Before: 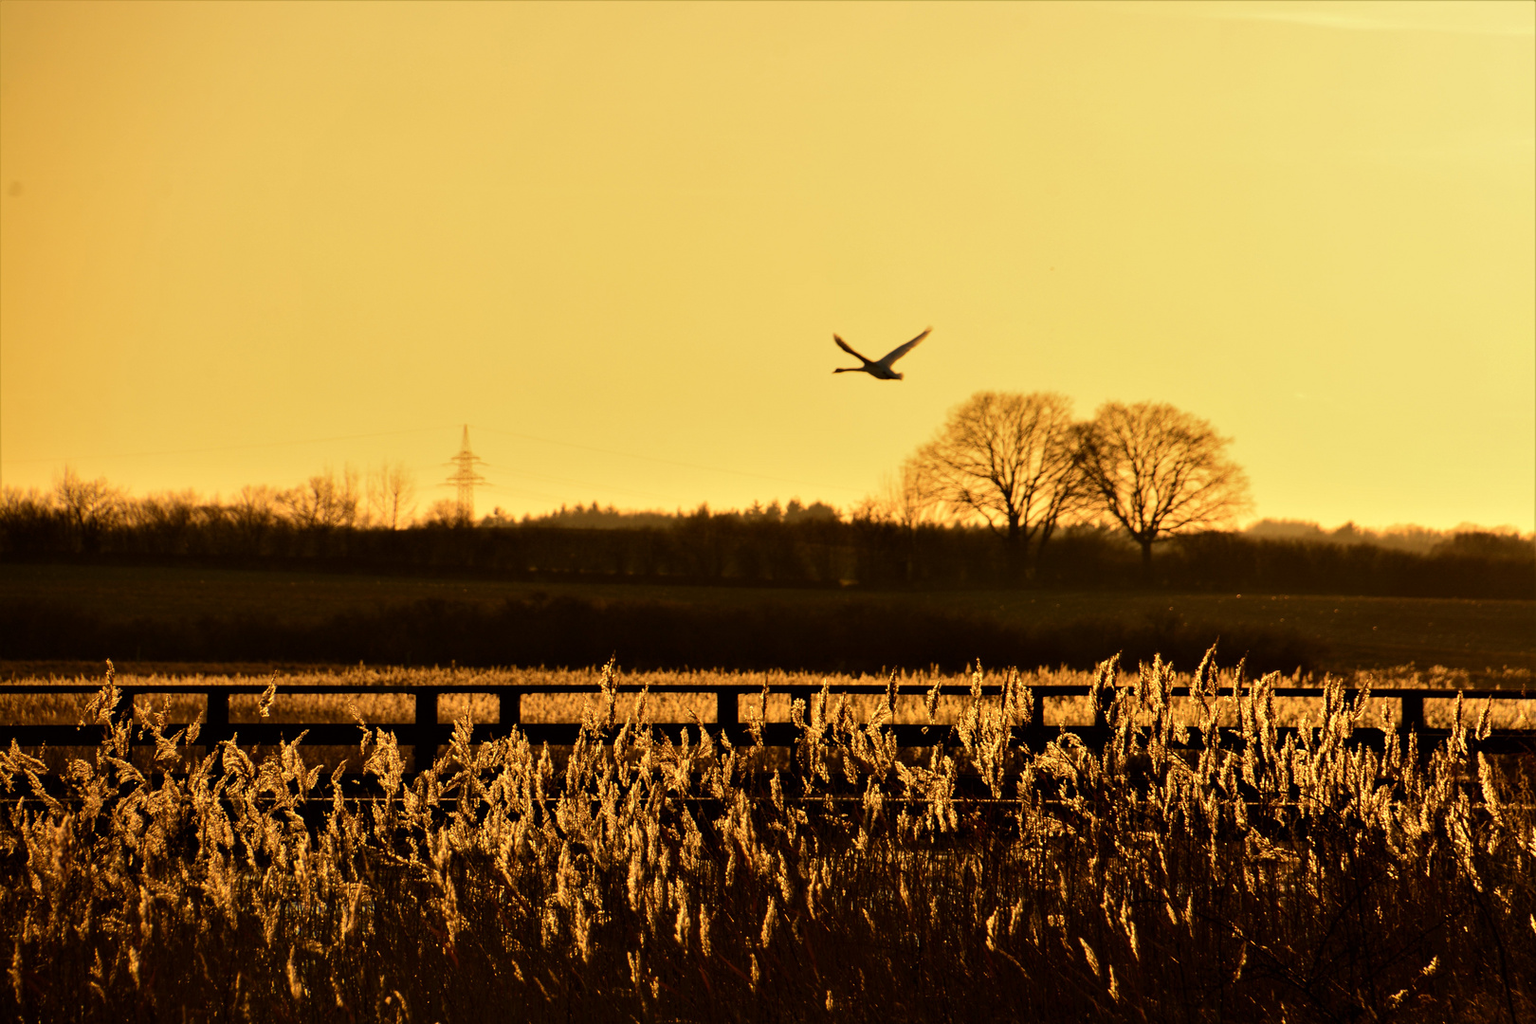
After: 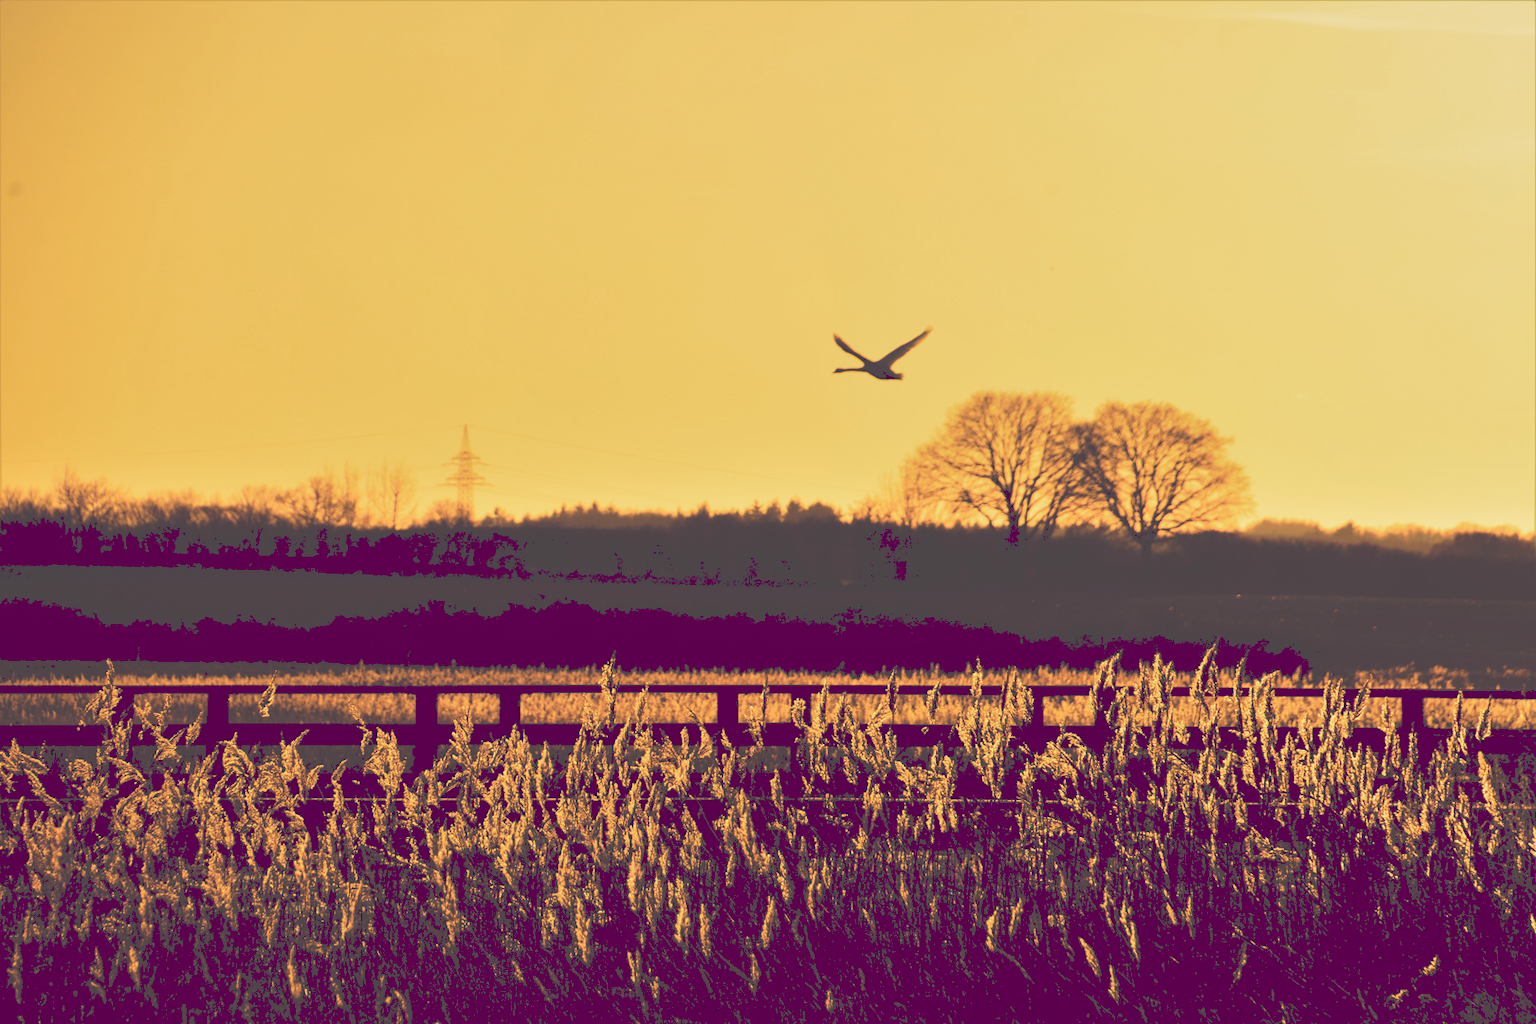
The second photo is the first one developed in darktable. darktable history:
tone curve: curves: ch0 [(0, 0) (0.003, 0.299) (0.011, 0.299) (0.025, 0.299) (0.044, 0.299) (0.069, 0.3) (0.1, 0.306) (0.136, 0.316) (0.177, 0.326) (0.224, 0.338) (0.277, 0.366) (0.335, 0.406) (0.399, 0.462) (0.468, 0.533) (0.543, 0.607) (0.623, 0.7) (0.709, 0.775) (0.801, 0.843) (0.898, 0.903) (1, 1)], preserve colors none
color look up table: target L [93.09, 93.11, 85.48, 79.94, 65.51, 65.19, 65.48, 54.68, 58.38, 46.45, 27.64, 23.77, 3.458, 201.32, 70.78, 68.76, 66.84, 62.92, 55.65, 51.73, 47.67, 50.55, 41.63, 43.36, 36.97, 32.8, 96.72, 79.91, 67.53, 58.65, 47.12, 53.87, 57.5, 52.93, 54.09, 45.56, 37.6, 38.25, 34.24, 32.88, 16.06, 17.57, 12.18, 78.63, 68.45, 64.31, 53.8, 44.37, 30.74], target a [-11.85, -9.297, -31.05, -60.66, 1.837, -41.02, -10.85, -44.77, -8.384, -17.86, -13.25, -9.506, 24.93, 0, 9.15, 37.14, 30.66, 25.57, 61.21, 64.67, 8.454, 44.57, 47.94, 24.55, 8.345, 26.75, 12.55, 36.96, 48.91, 33.65, 4.782, 6.266, 74.14, 47.26, 96.47, 55.23, 16.56, 40.88, 65.43, 65.47, 33.83, 38.48, 22.02, -35.04, -17.49, -12.11, -30.3, -15.36, -5.8], target b [64.77, 9.829, 43.98, 46.2, 62.21, 19.8, 25.75, 34.96, -2.572, 34.12, 13.9, -1.682, -14.2, -0.001, 54.02, 17.36, 57.63, 0.742, 9.018, 28.69, 42.38, 43.76, 1.84, 16.88, 6.831, 29.75, -8.406, -29.08, -19.22, -22.15, -42.03, -6.016, -55.27, -74.6, -70.95, -10.51, -69.81, -17.54, -42.53, -64.67, -11.77, -51.16, -33.02, -20.31, -25.63, -47.61, -10.41, -27.24, -21.66], num patches 49
